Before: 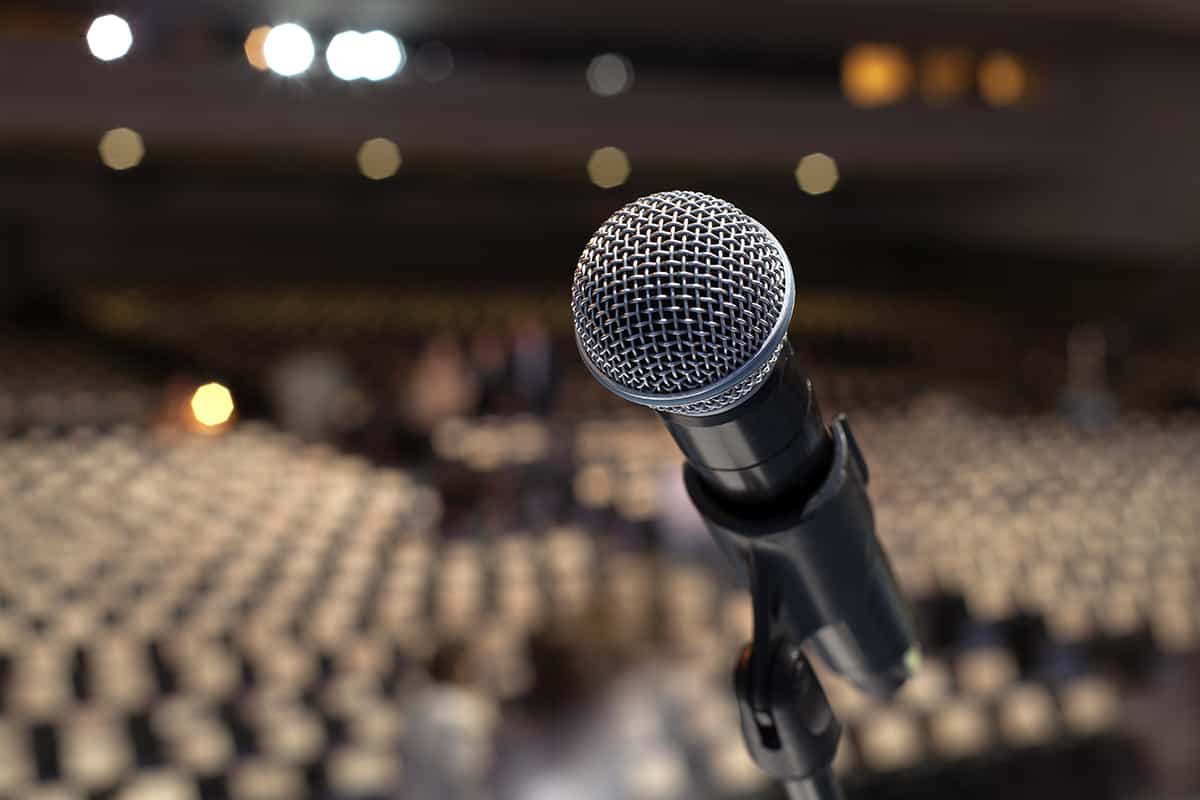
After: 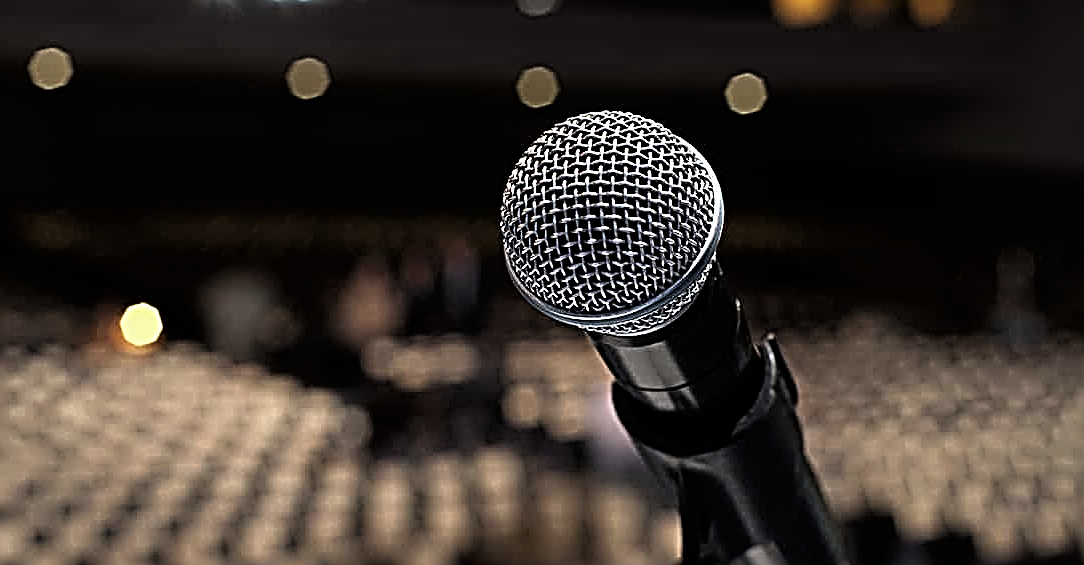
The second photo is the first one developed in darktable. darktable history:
crop: left 5.977%, top 10.125%, right 3.685%, bottom 19.147%
exposure: black level correction 0.001, exposure -0.122 EV, compensate exposure bias true, compensate highlight preservation false
tone curve: curves: ch0 [(0, 0) (0.003, 0) (0.011, 0.001) (0.025, 0.003) (0.044, 0.006) (0.069, 0.009) (0.1, 0.013) (0.136, 0.032) (0.177, 0.067) (0.224, 0.121) (0.277, 0.185) (0.335, 0.255) (0.399, 0.333) (0.468, 0.417) (0.543, 0.508) (0.623, 0.606) (0.709, 0.71) (0.801, 0.819) (0.898, 0.926) (1, 1)], color space Lab, linked channels, preserve colors none
sharpen: radius 3.19, amount 1.74
